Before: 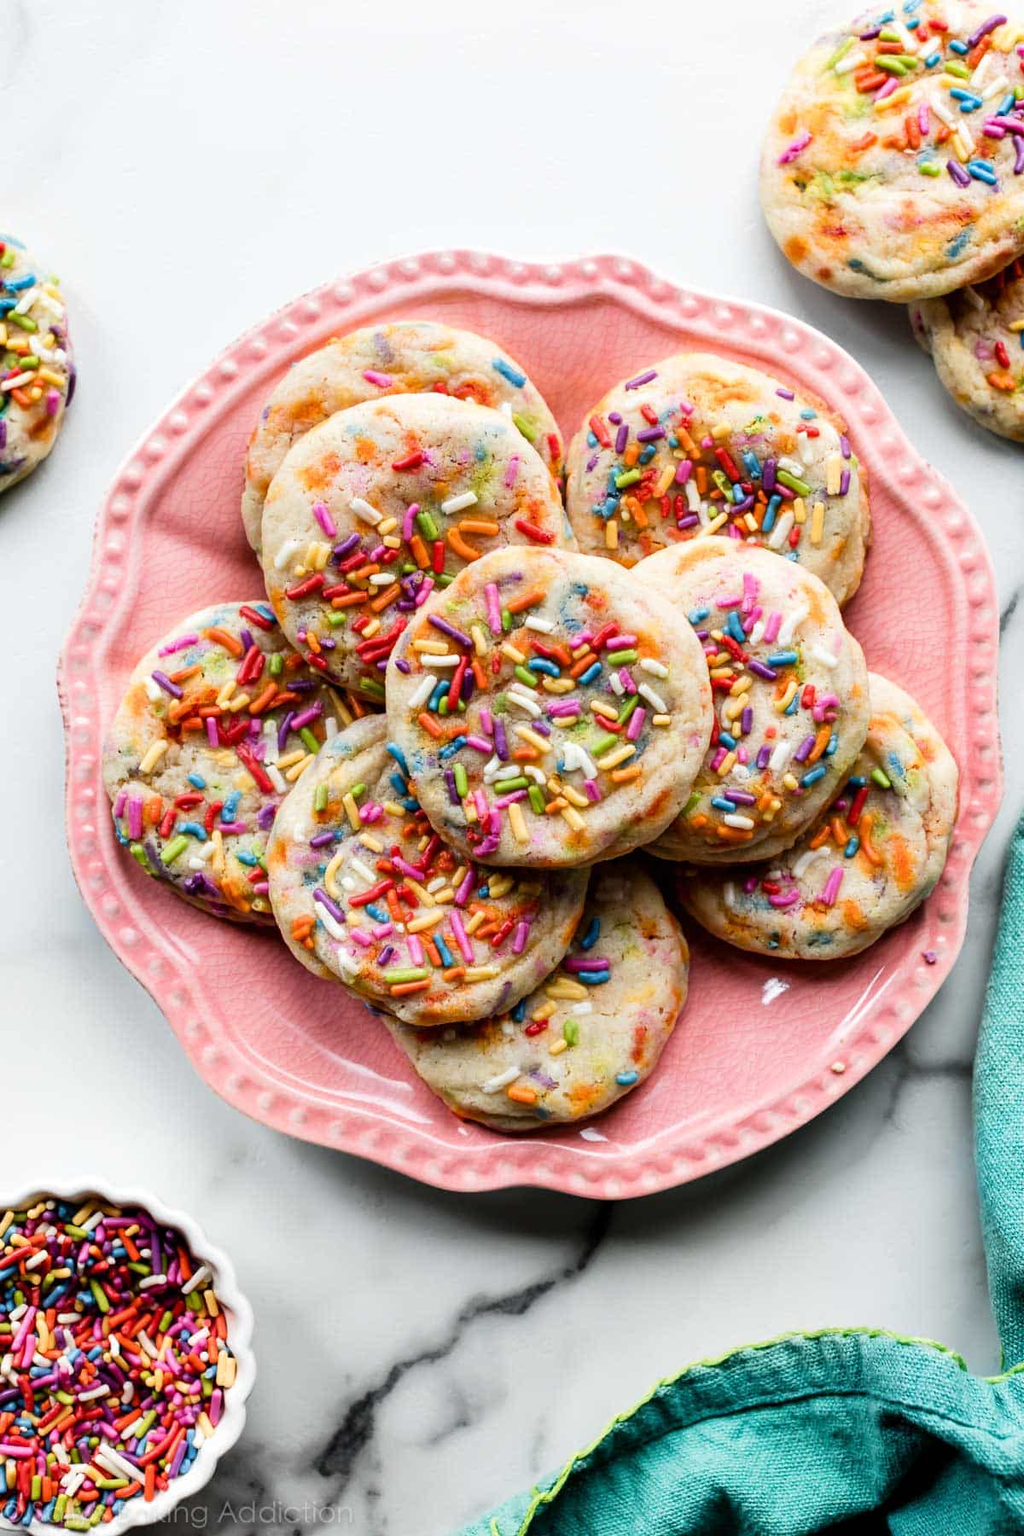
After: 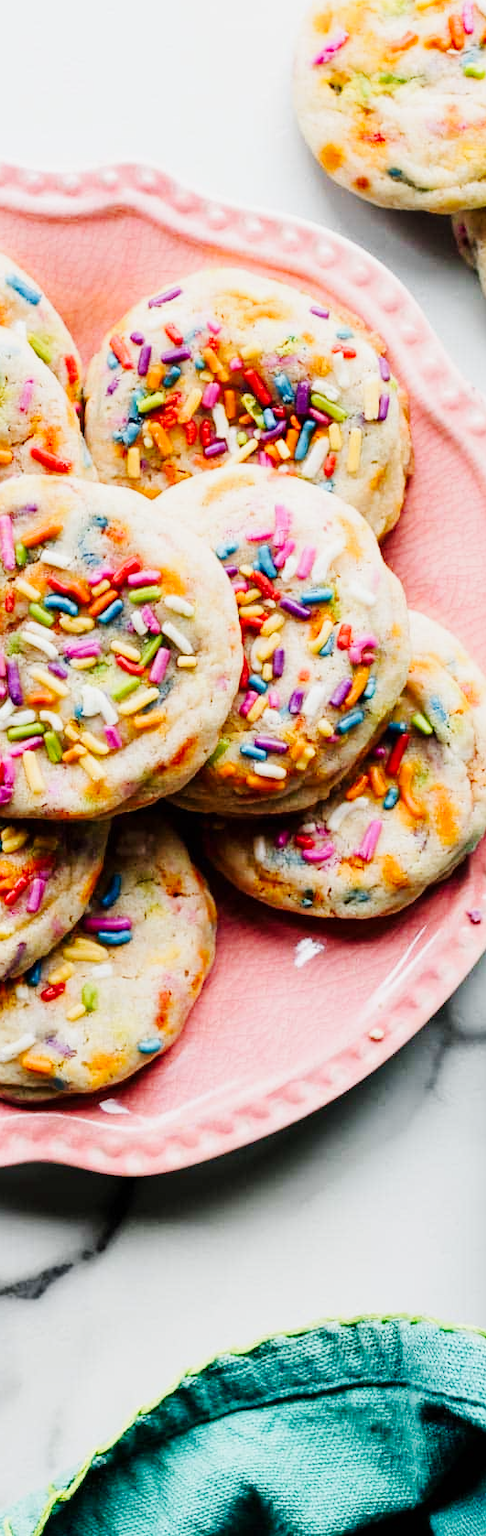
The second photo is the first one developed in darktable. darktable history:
crop: left 47.604%, top 6.753%, right 8.017%
tone curve: curves: ch0 [(0, 0) (0.11, 0.081) (0.256, 0.259) (0.398, 0.475) (0.498, 0.611) (0.65, 0.757) (0.835, 0.883) (1, 0.961)]; ch1 [(0, 0) (0.346, 0.307) (0.408, 0.369) (0.453, 0.457) (0.482, 0.479) (0.502, 0.498) (0.521, 0.51) (0.553, 0.554) (0.618, 0.65) (0.693, 0.727) (1, 1)]; ch2 [(0, 0) (0.366, 0.337) (0.434, 0.46) (0.485, 0.494) (0.5, 0.494) (0.511, 0.508) (0.537, 0.55) (0.579, 0.599) (0.621, 0.693) (1, 1)], preserve colors none
